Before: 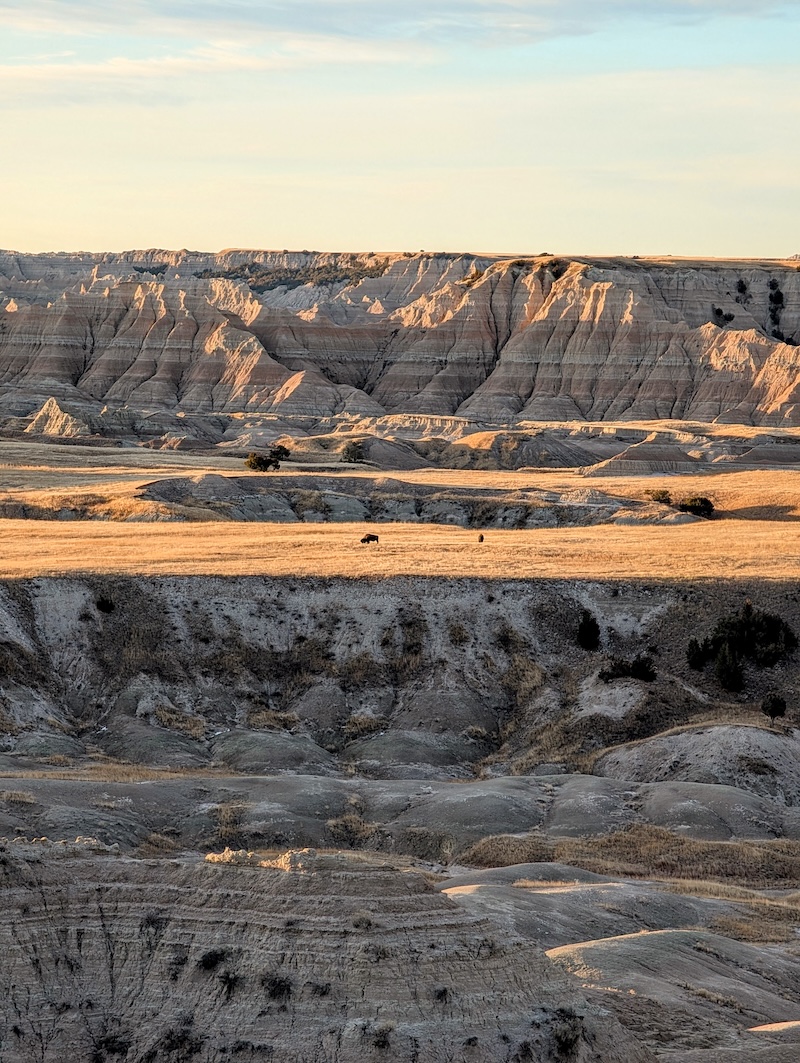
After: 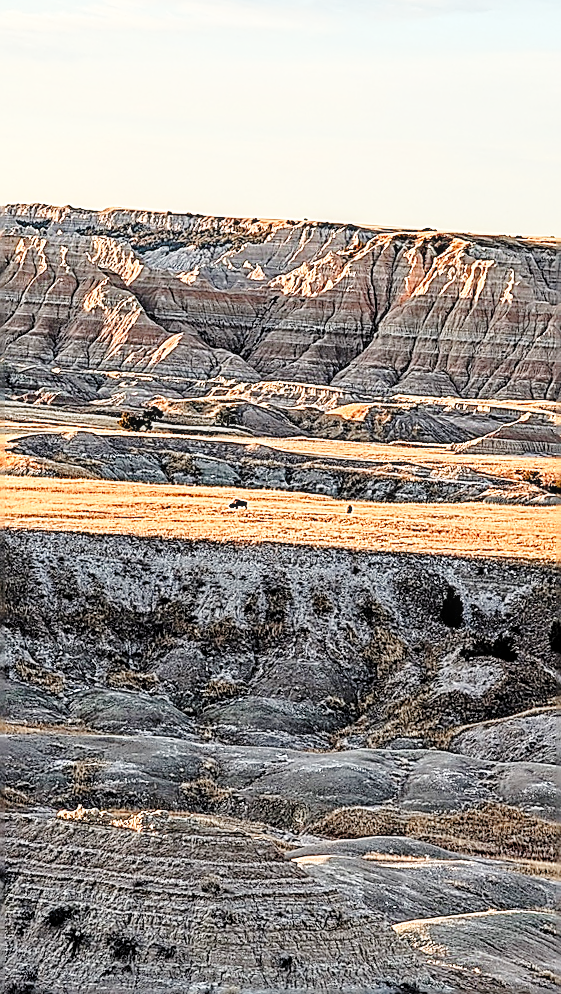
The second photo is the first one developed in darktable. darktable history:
base curve: curves: ch0 [(0, 0) (0.028, 0.03) (0.121, 0.232) (0.46, 0.748) (0.859, 0.968) (1, 1)], preserve colors none
crop and rotate: angle -2.98°, left 14.189%, top 0.018%, right 10.828%, bottom 0.06%
color zones: curves: ch1 [(0.239, 0.552) (0.75, 0.5)]; ch2 [(0.25, 0.462) (0.749, 0.457)]
local contrast: on, module defaults
sharpen: amount 1.992
